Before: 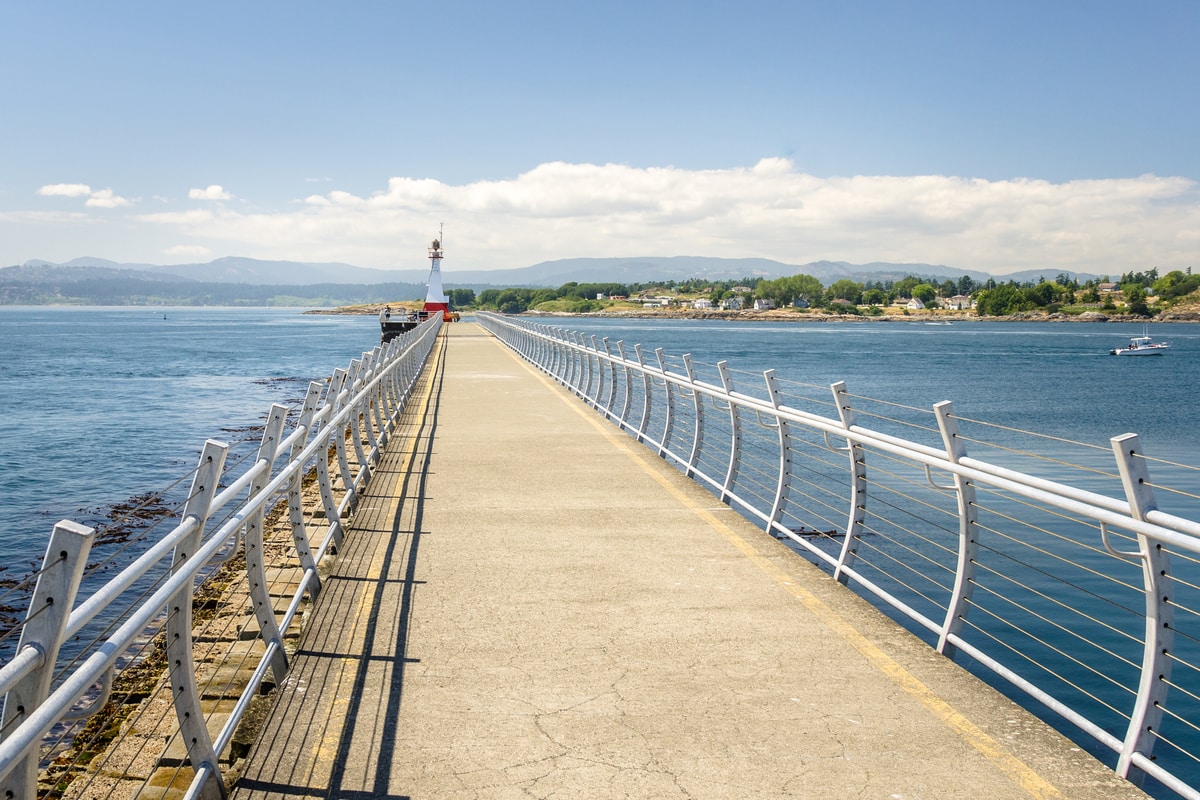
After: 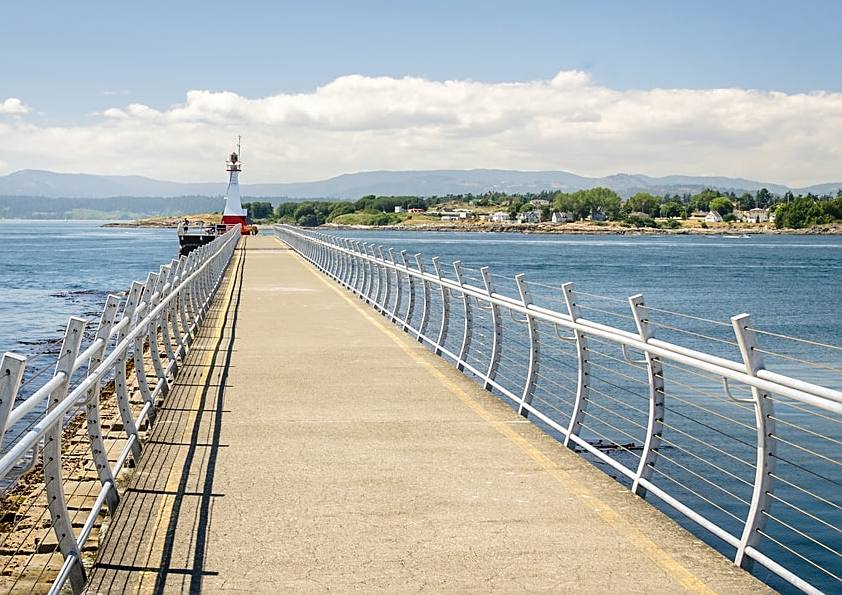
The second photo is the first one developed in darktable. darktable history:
crop and rotate: left 16.868%, top 10.976%, right 12.953%, bottom 14.551%
sharpen: on, module defaults
tone curve: curves: ch0 [(0, 0) (0.003, 0.005) (0.011, 0.006) (0.025, 0.013) (0.044, 0.027) (0.069, 0.042) (0.1, 0.06) (0.136, 0.085) (0.177, 0.118) (0.224, 0.171) (0.277, 0.239) (0.335, 0.314) (0.399, 0.394) (0.468, 0.473) (0.543, 0.552) (0.623, 0.64) (0.709, 0.718) (0.801, 0.801) (0.898, 0.882) (1, 1)], color space Lab, independent channels, preserve colors none
shadows and highlights: shadows 73.37, highlights -26.07, soften with gaussian
